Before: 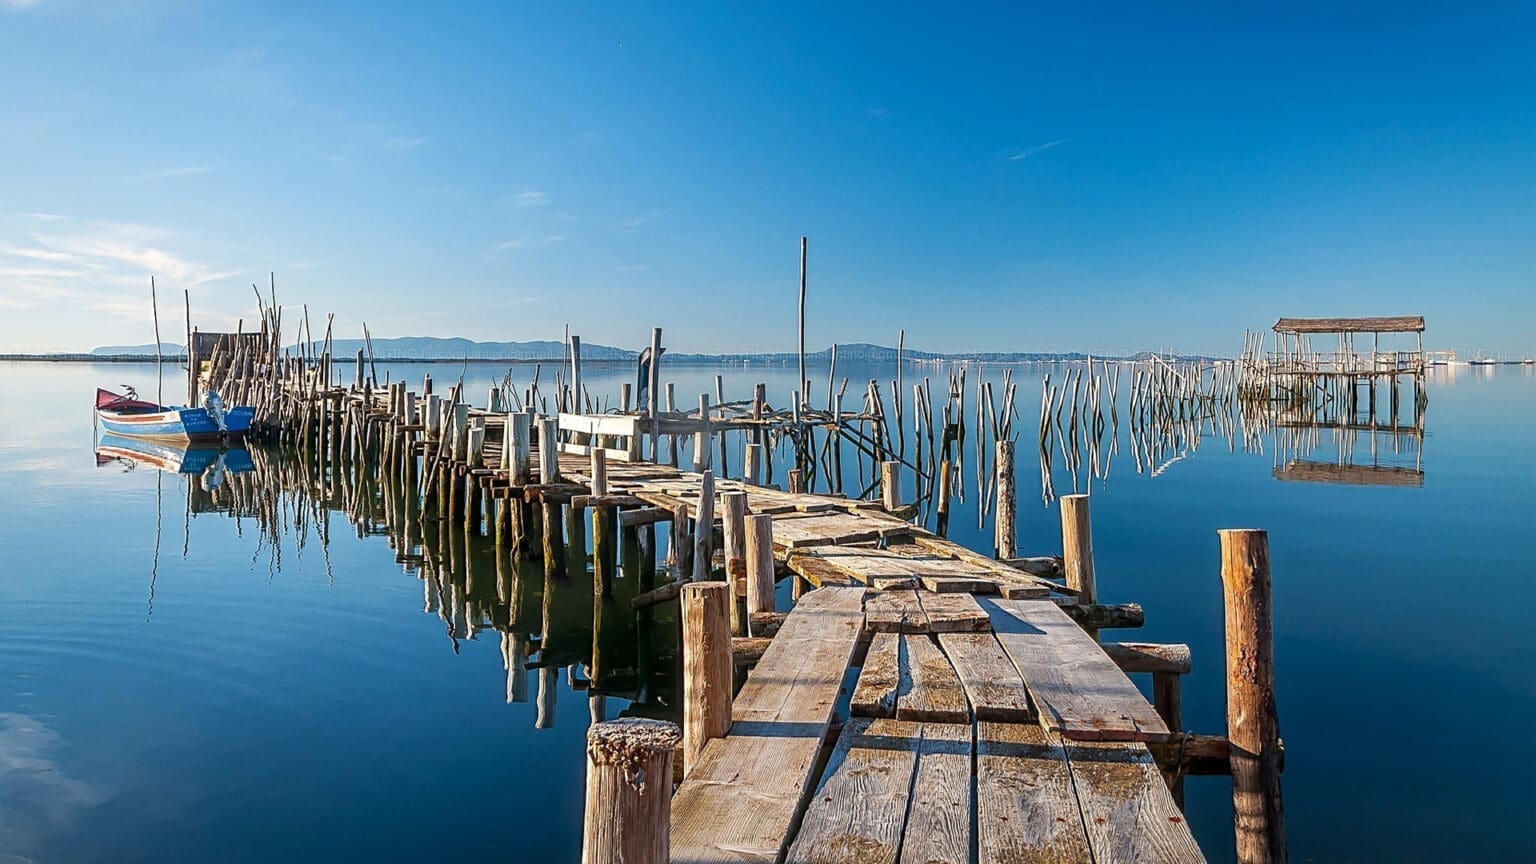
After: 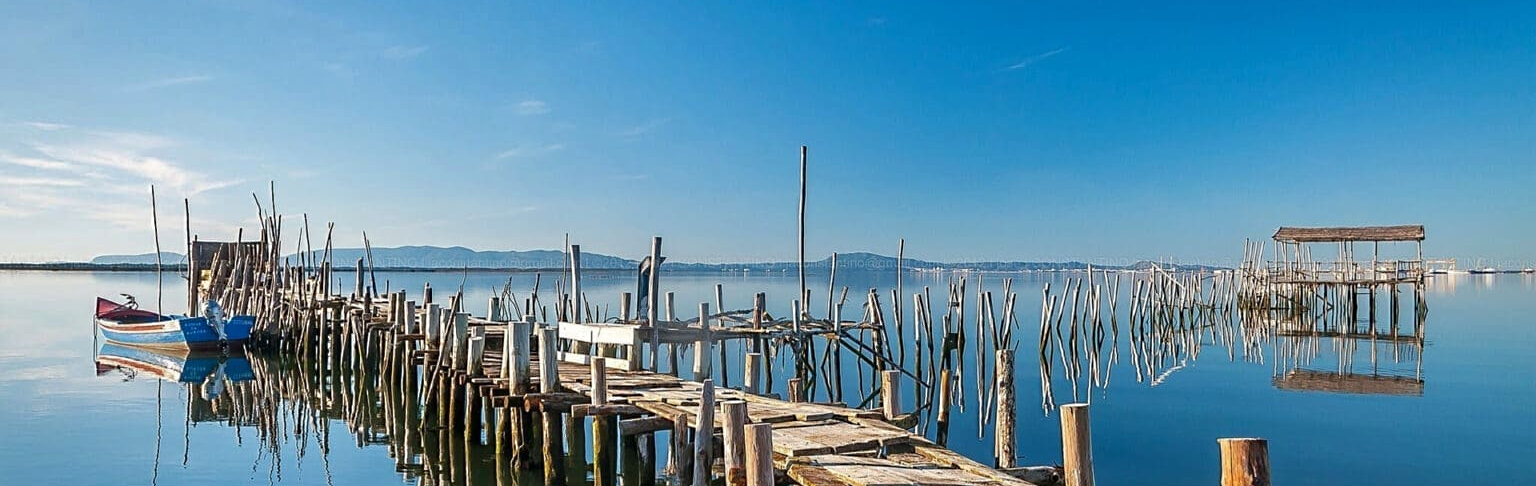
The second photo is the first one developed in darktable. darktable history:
sharpen: radius 5.282, amount 0.312, threshold 26.549
crop and rotate: top 10.548%, bottom 33.089%
shadows and highlights: low approximation 0.01, soften with gaussian
